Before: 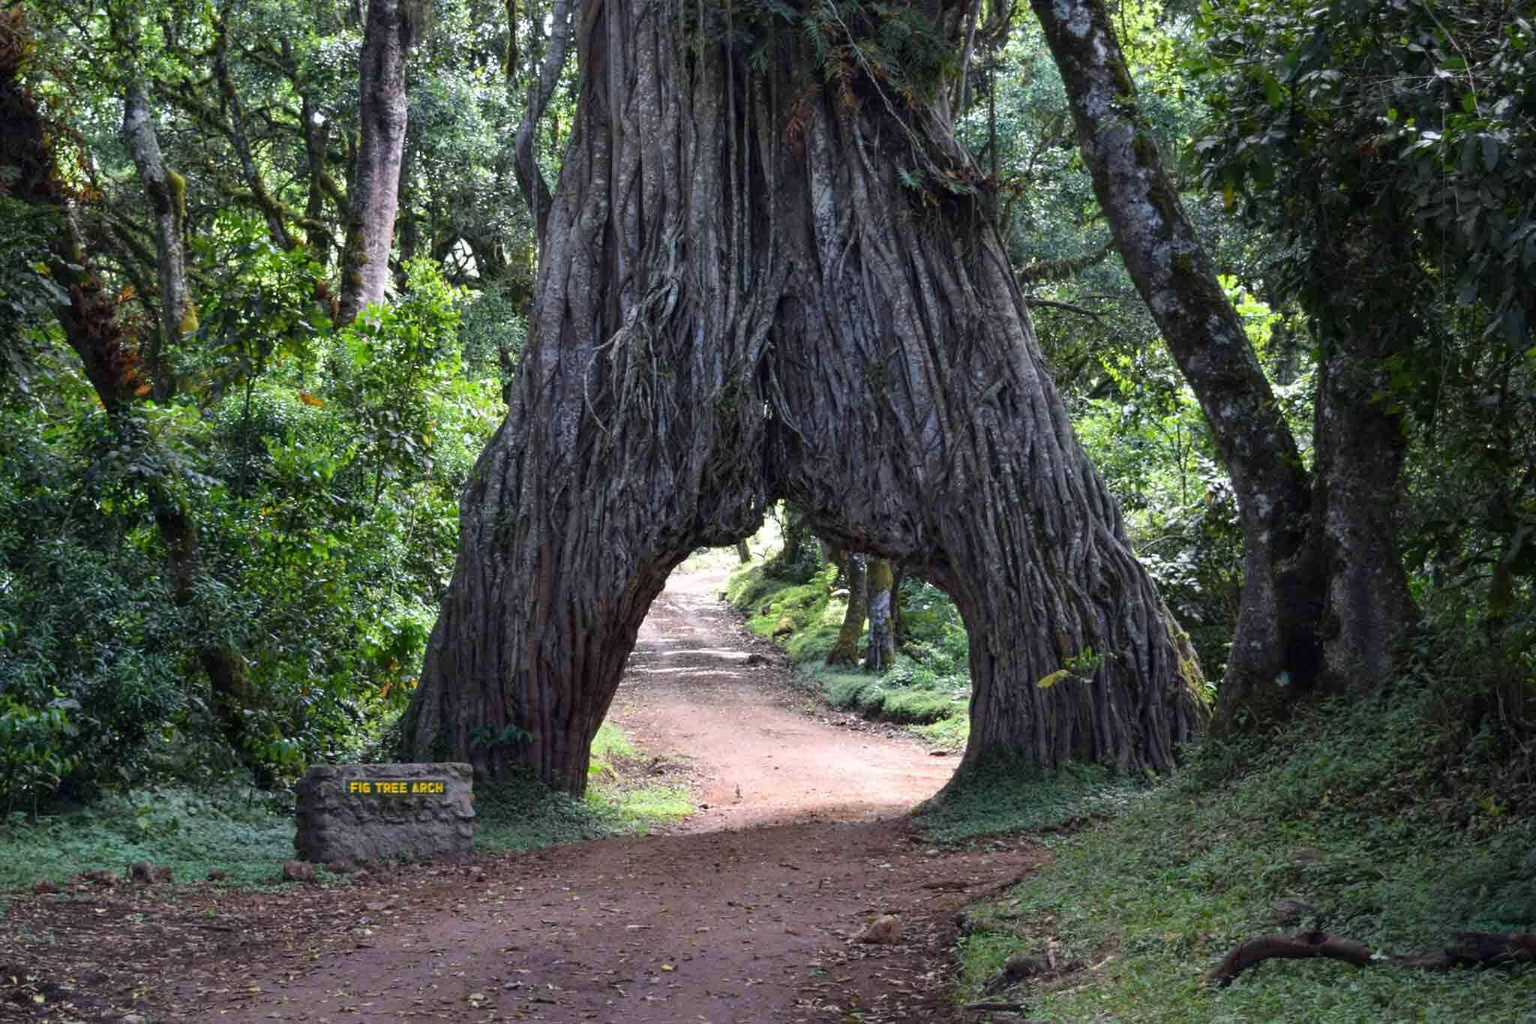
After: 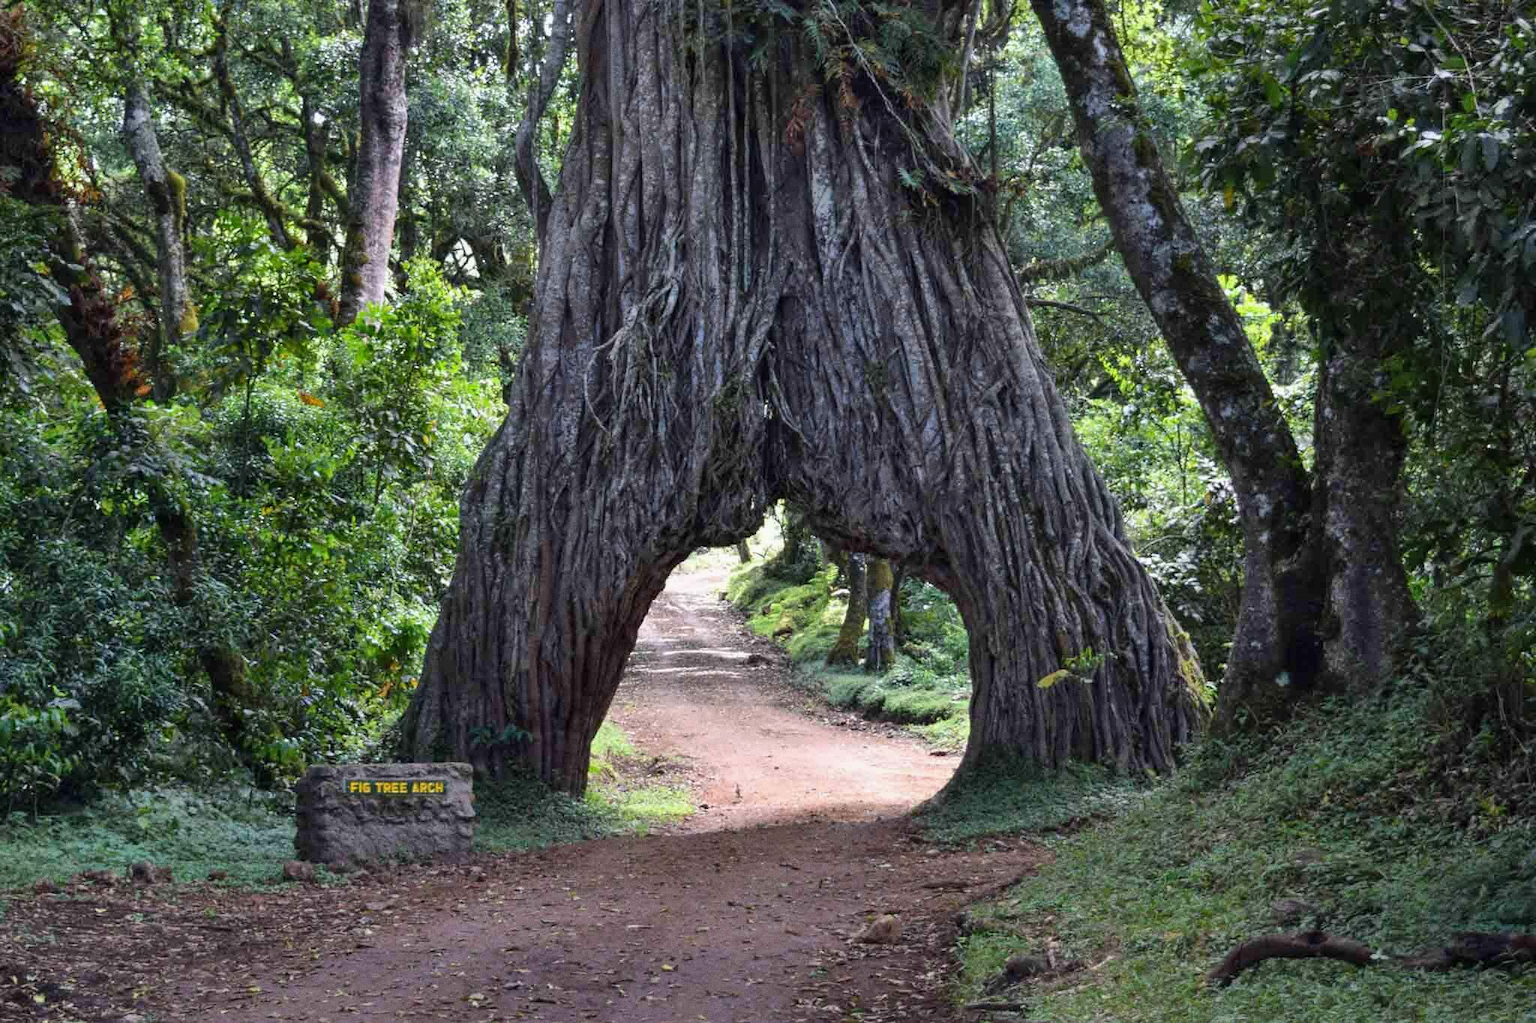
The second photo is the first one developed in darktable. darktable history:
grain: coarseness 0.09 ISO
sharpen: radius 2.883, amount 0.868, threshold 47.523
shadows and highlights: shadows 43.71, white point adjustment -1.46, soften with gaussian
